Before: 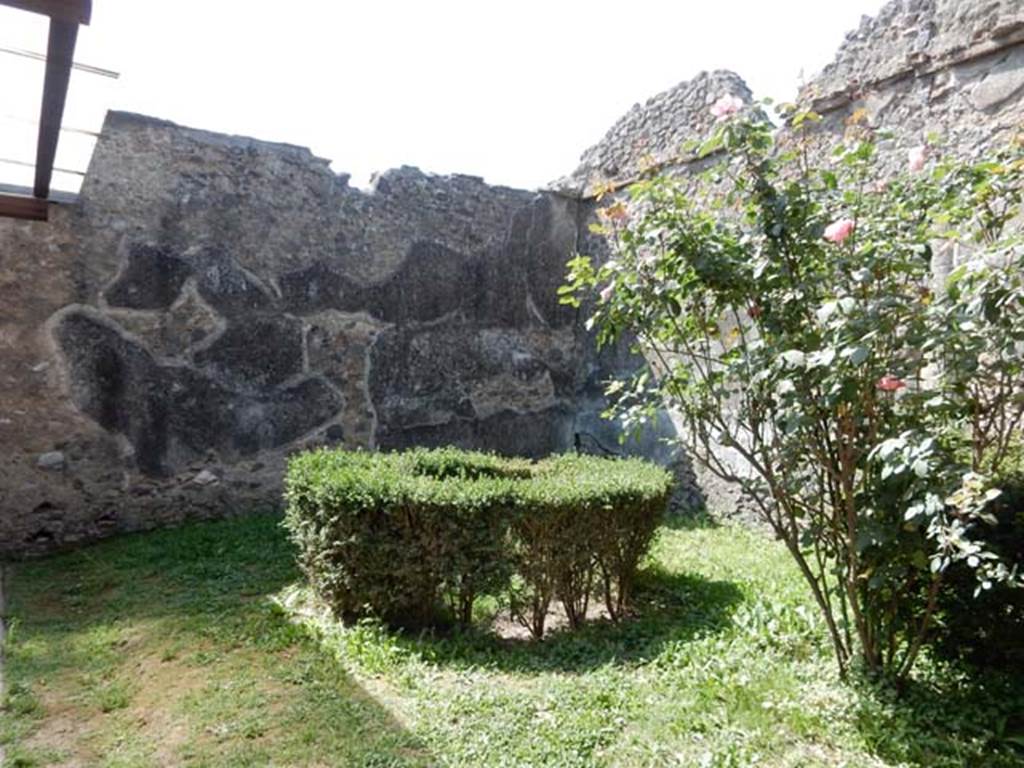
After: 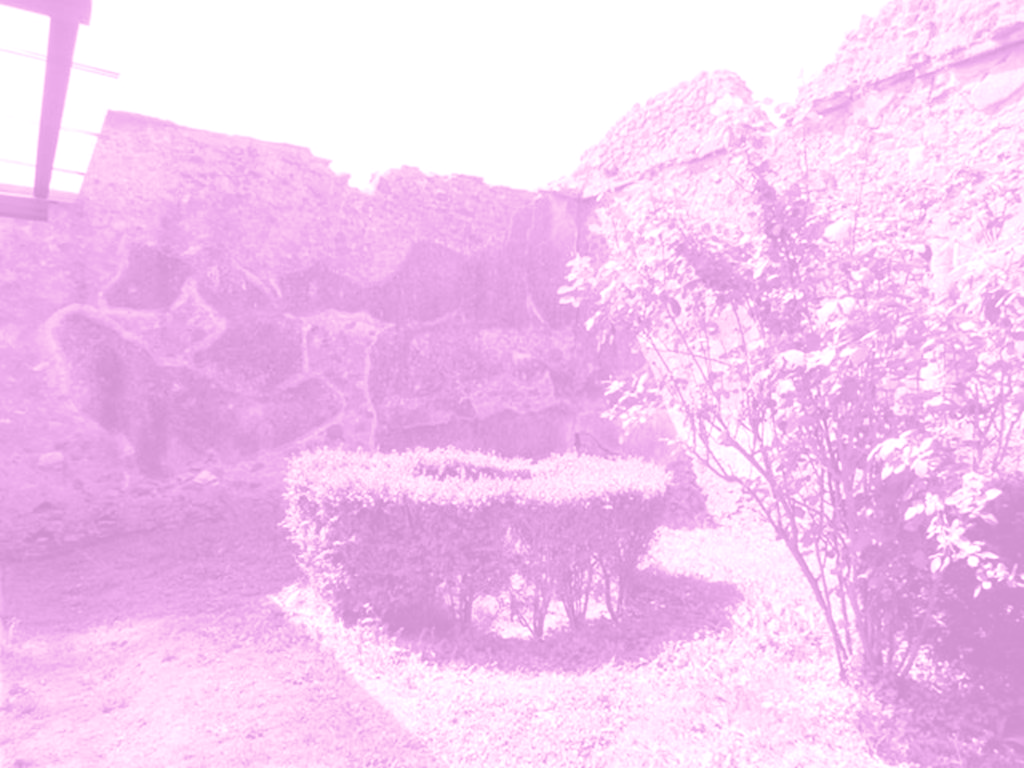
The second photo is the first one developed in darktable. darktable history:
colorize: hue 331.2°, saturation 75%, source mix 30.28%, lightness 70.52%, version 1
exposure: black level correction 0.001, exposure -0.125 EV, compensate exposure bias true, compensate highlight preservation false
split-toning: shadows › hue 186.43°, highlights › hue 49.29°, compress 30.29%
